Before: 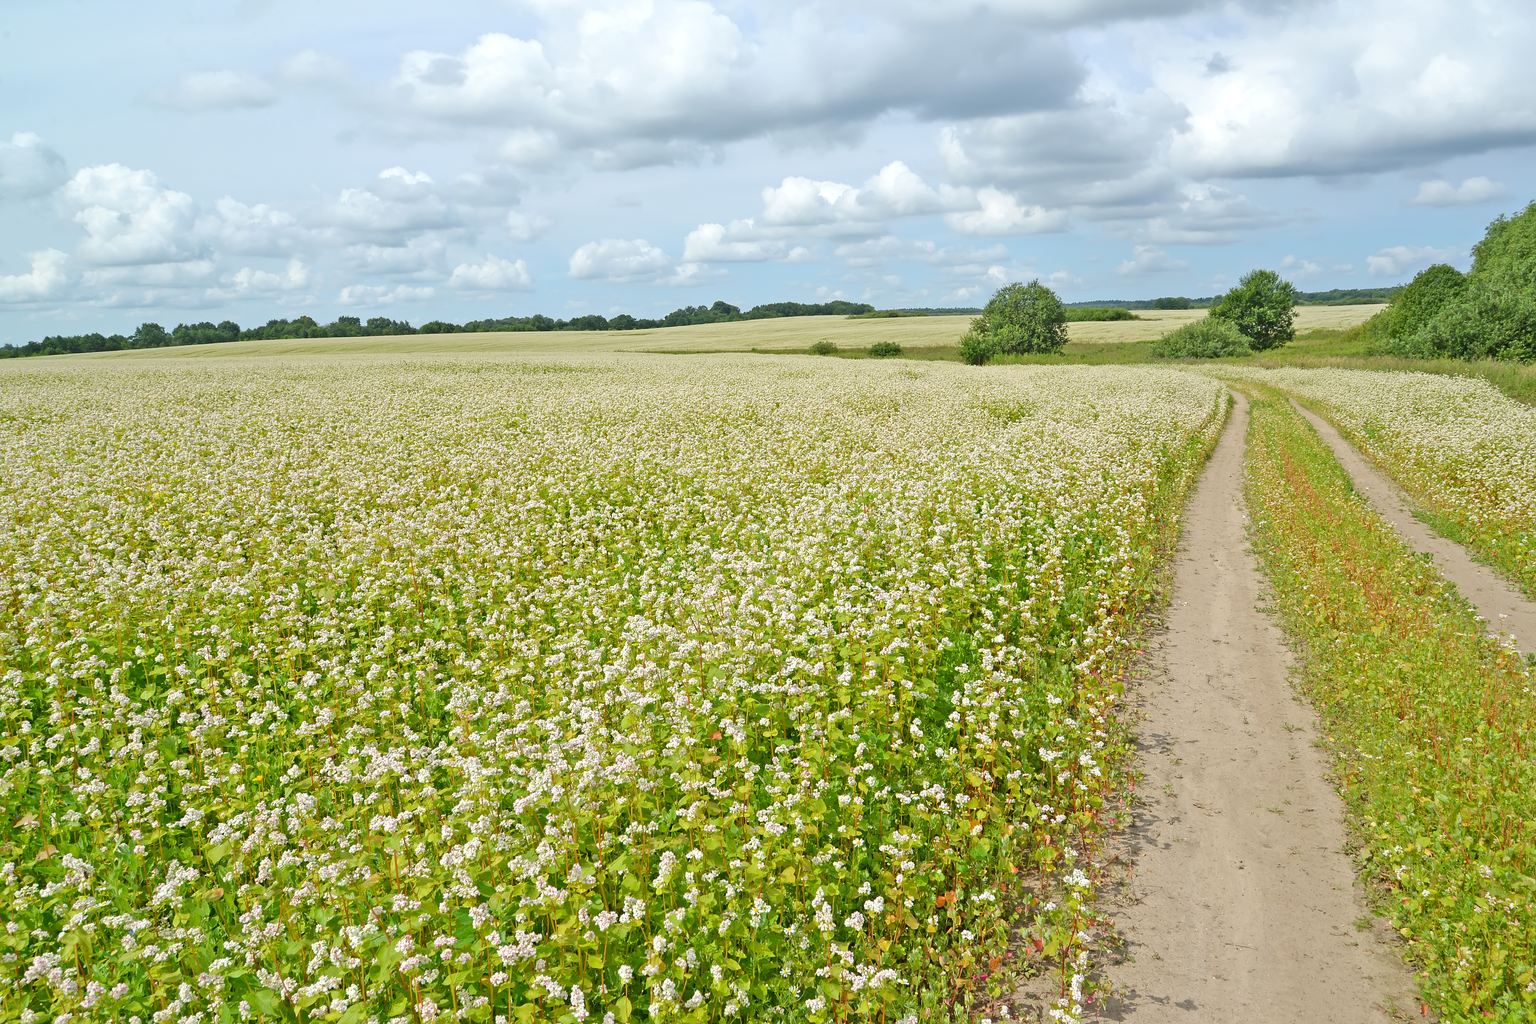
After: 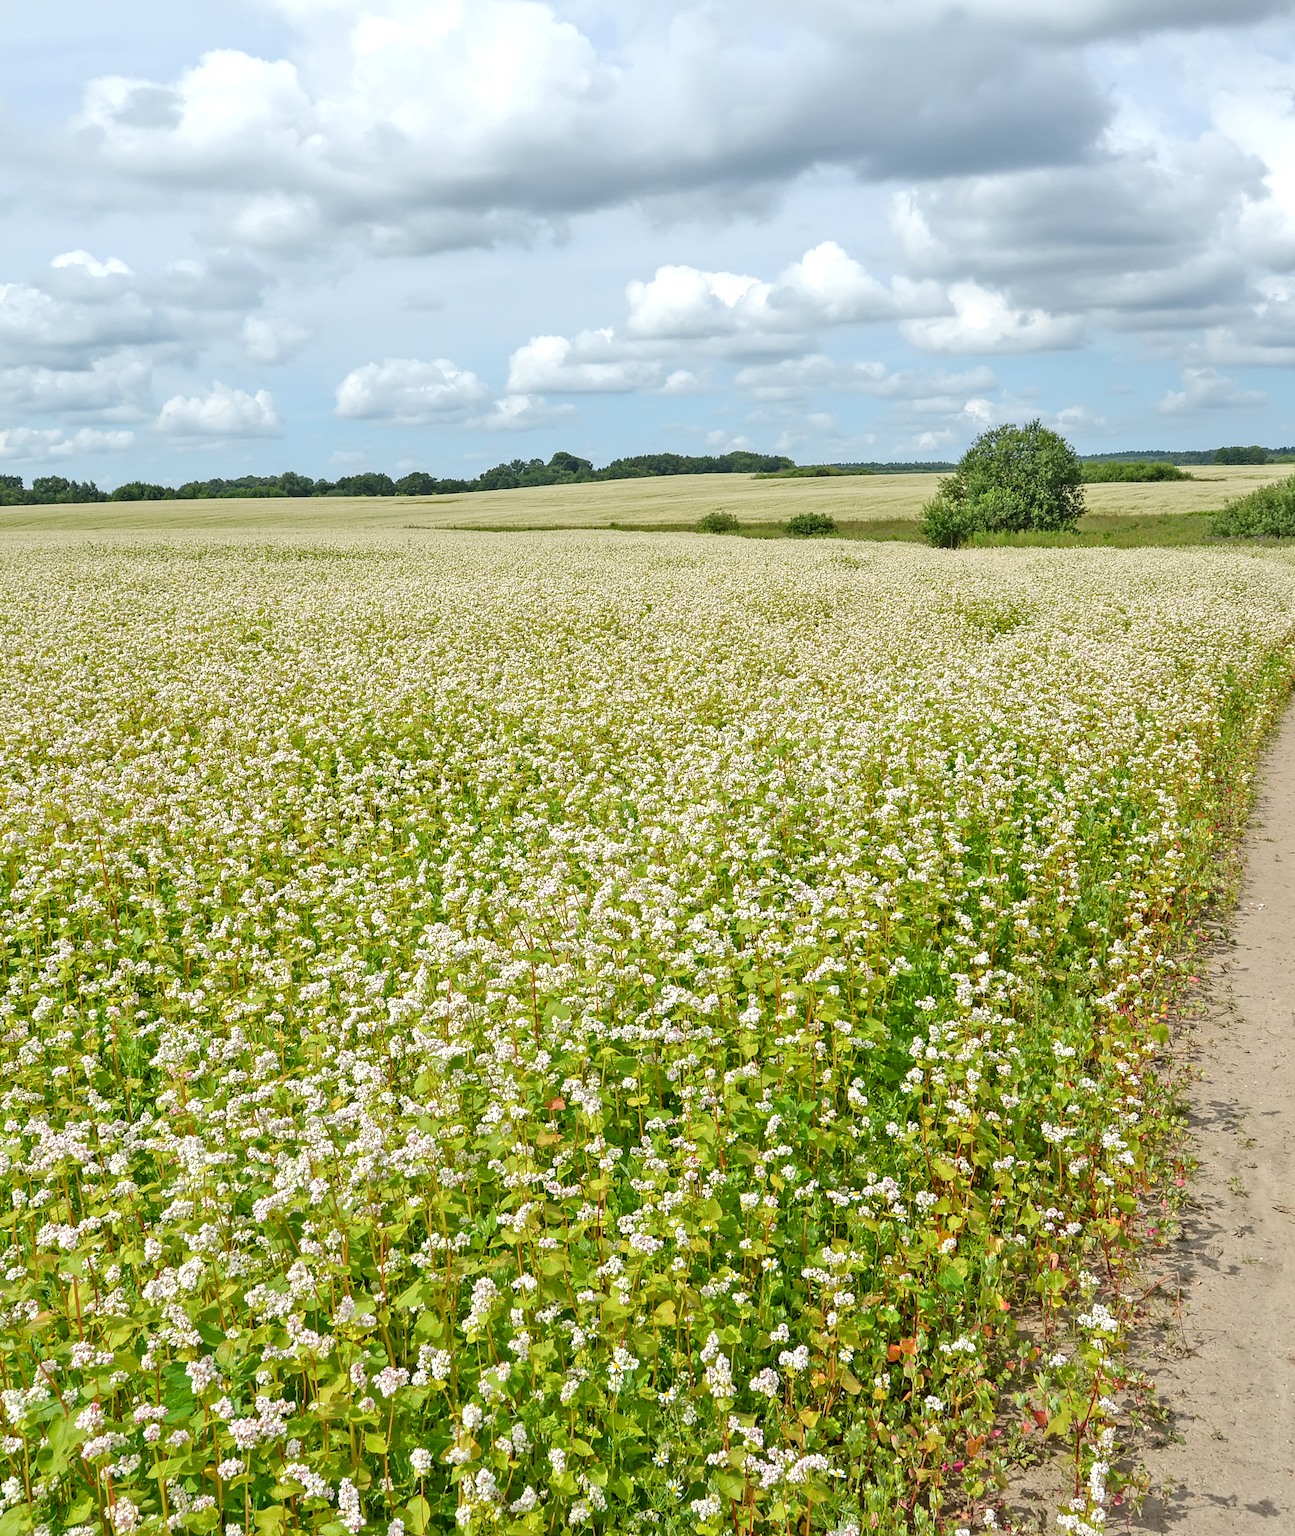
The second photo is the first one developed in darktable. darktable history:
local contrast: detail 130%
crop and rotate: left 22.516%, right 21.234%
